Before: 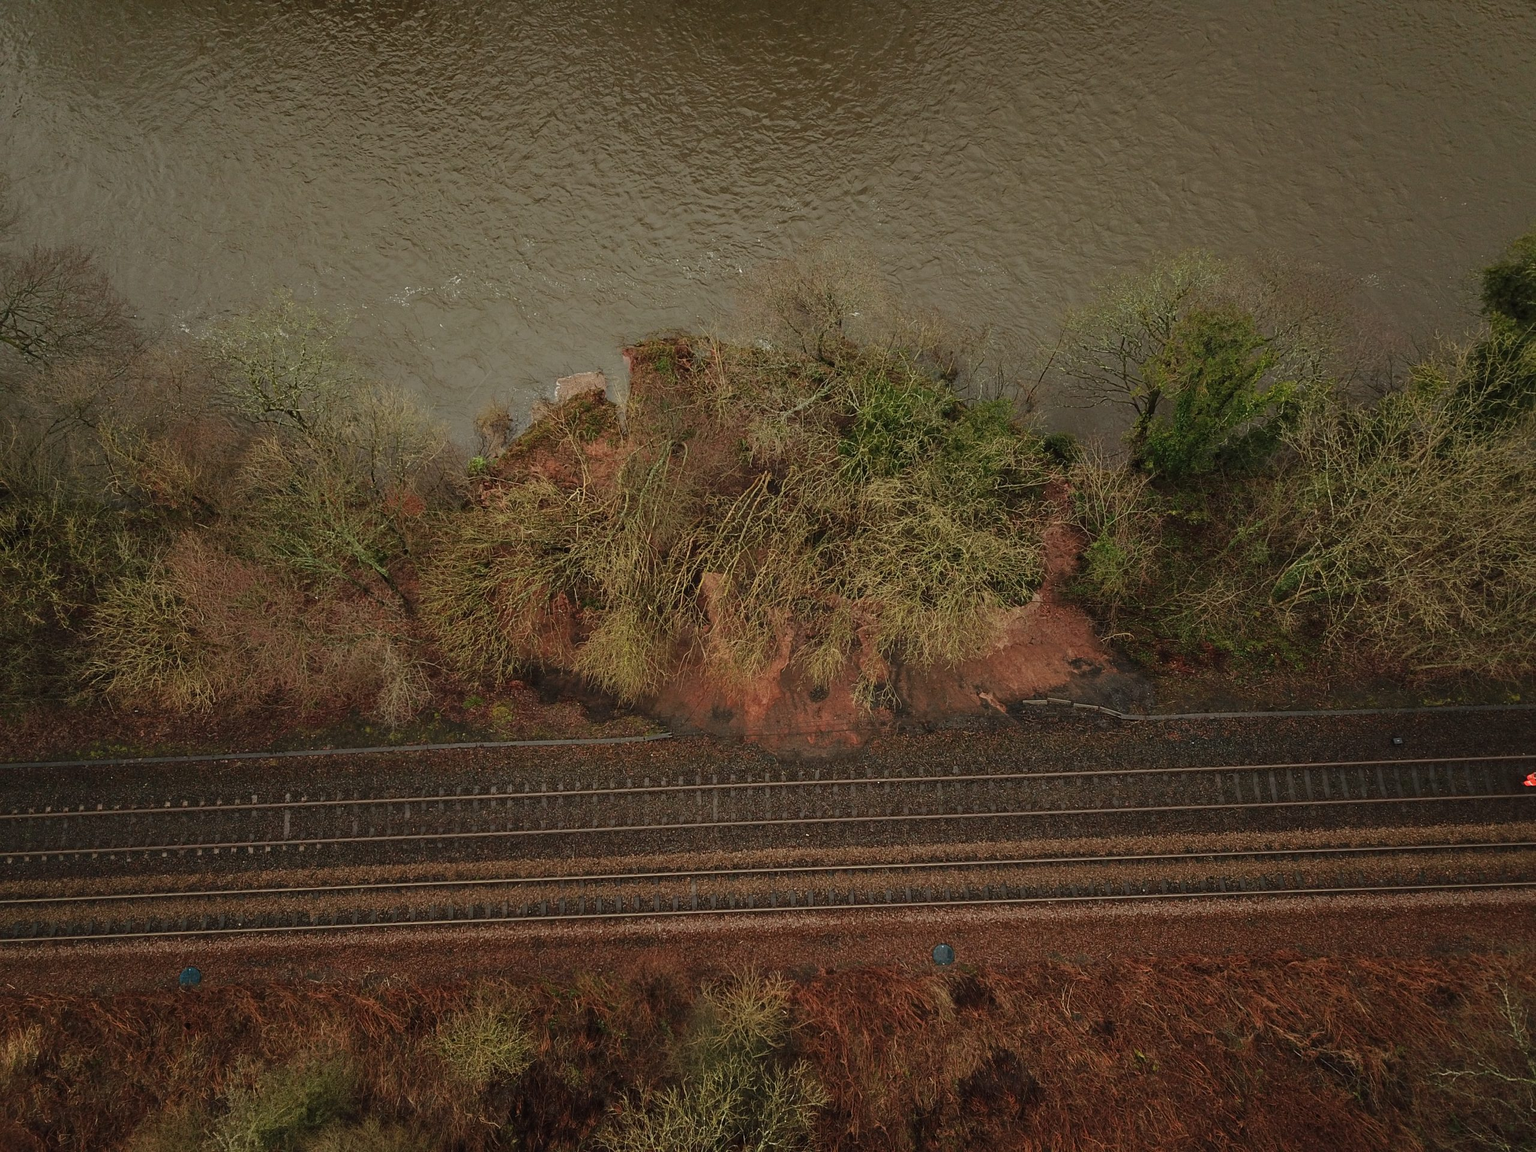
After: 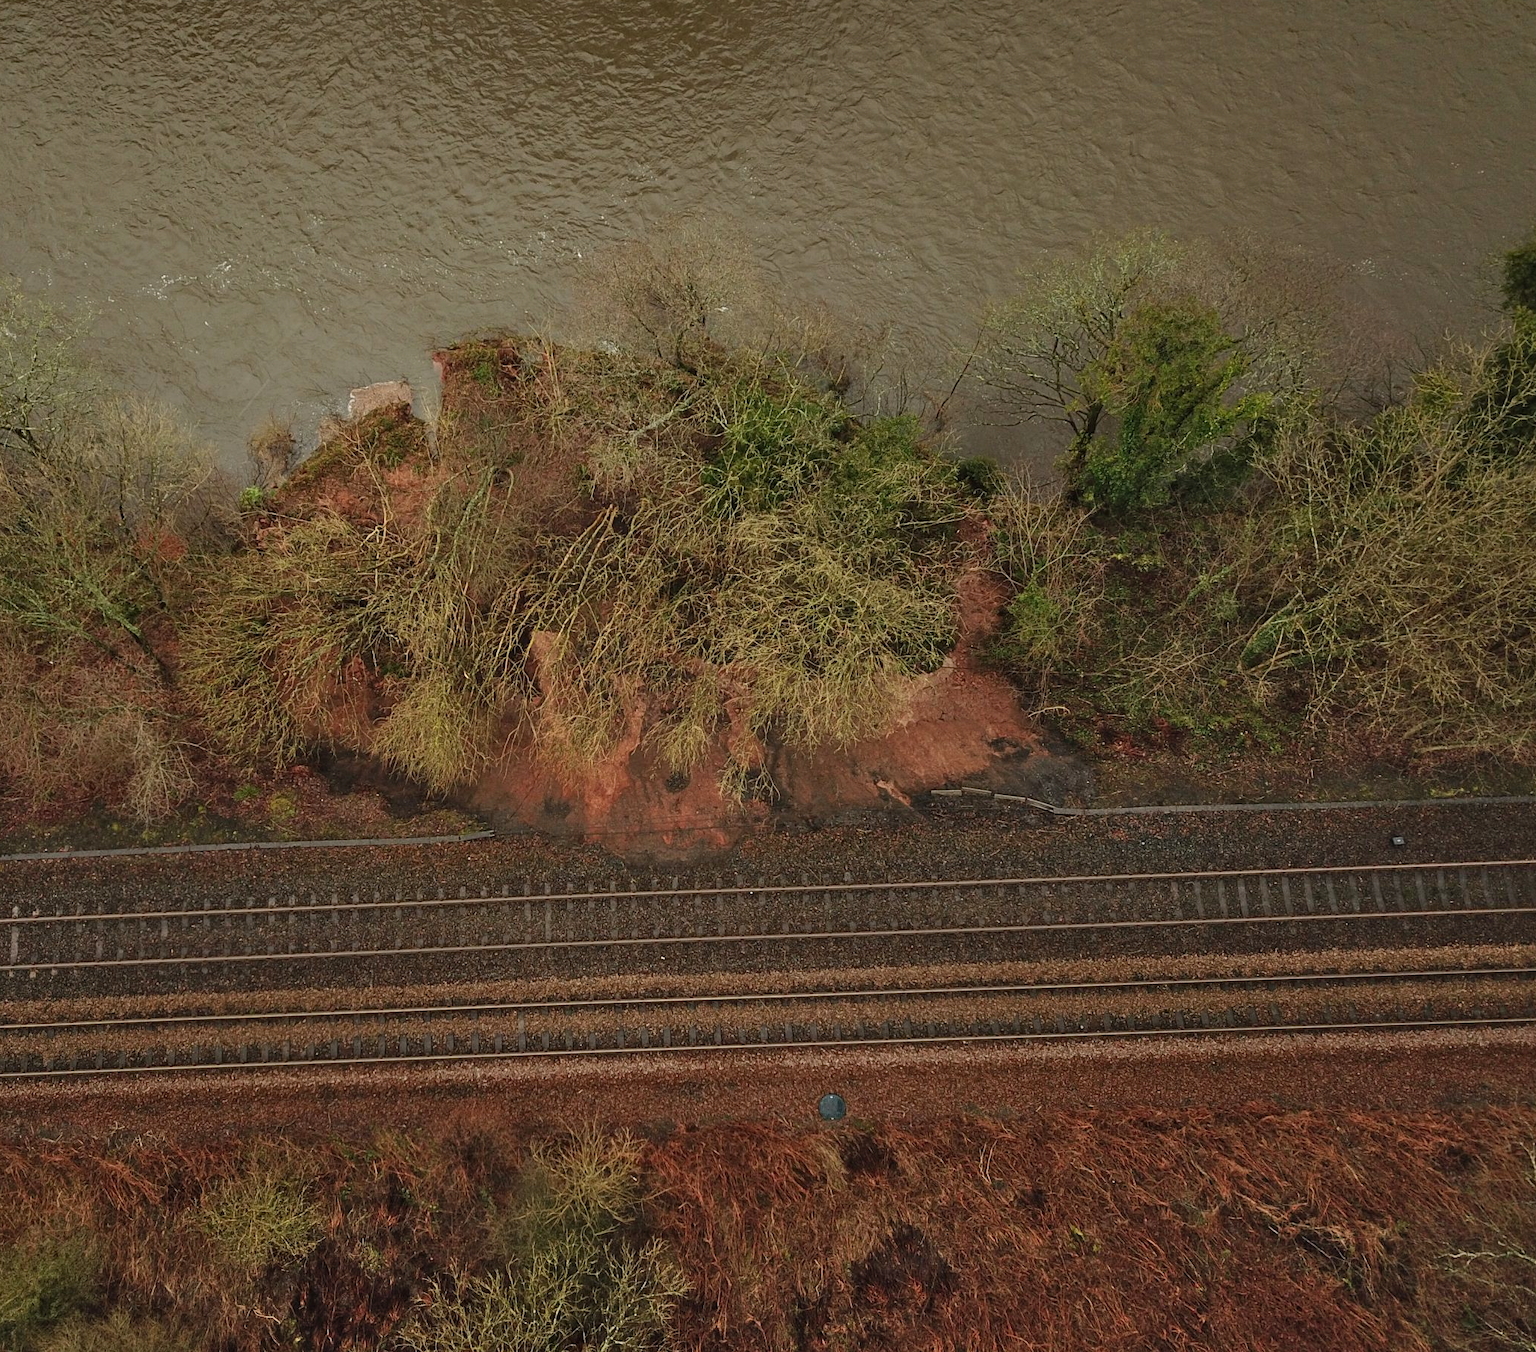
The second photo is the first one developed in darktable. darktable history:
crop and rotate: left 17.959%, top 5.771%, right 1.742%
color contrast: green-magenta contrast 1.1, blue-yellow contrast 1.1, unbound 0
shadows and highlights: radius 44.78, white point adjustment 6.64, compress 79.65%, highlights color adjustment 78.42%, soften with gaussian
